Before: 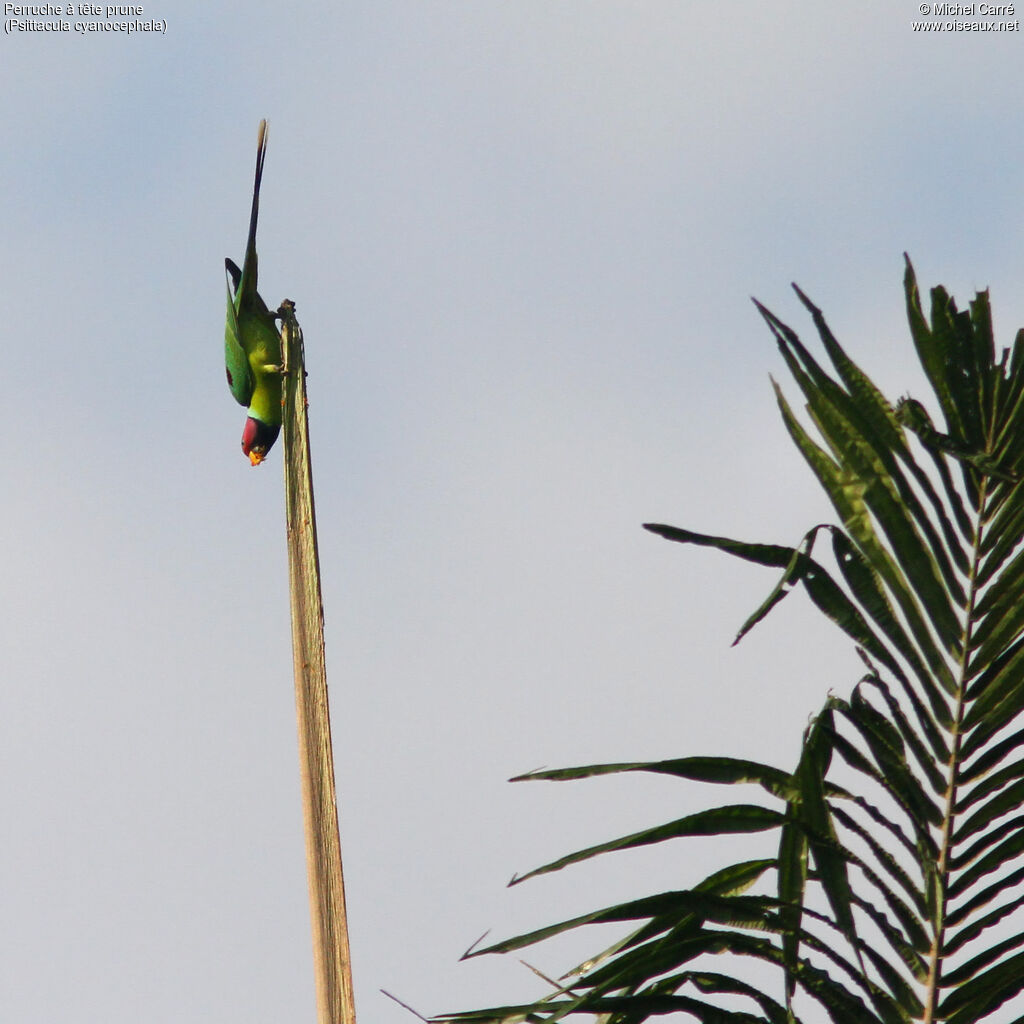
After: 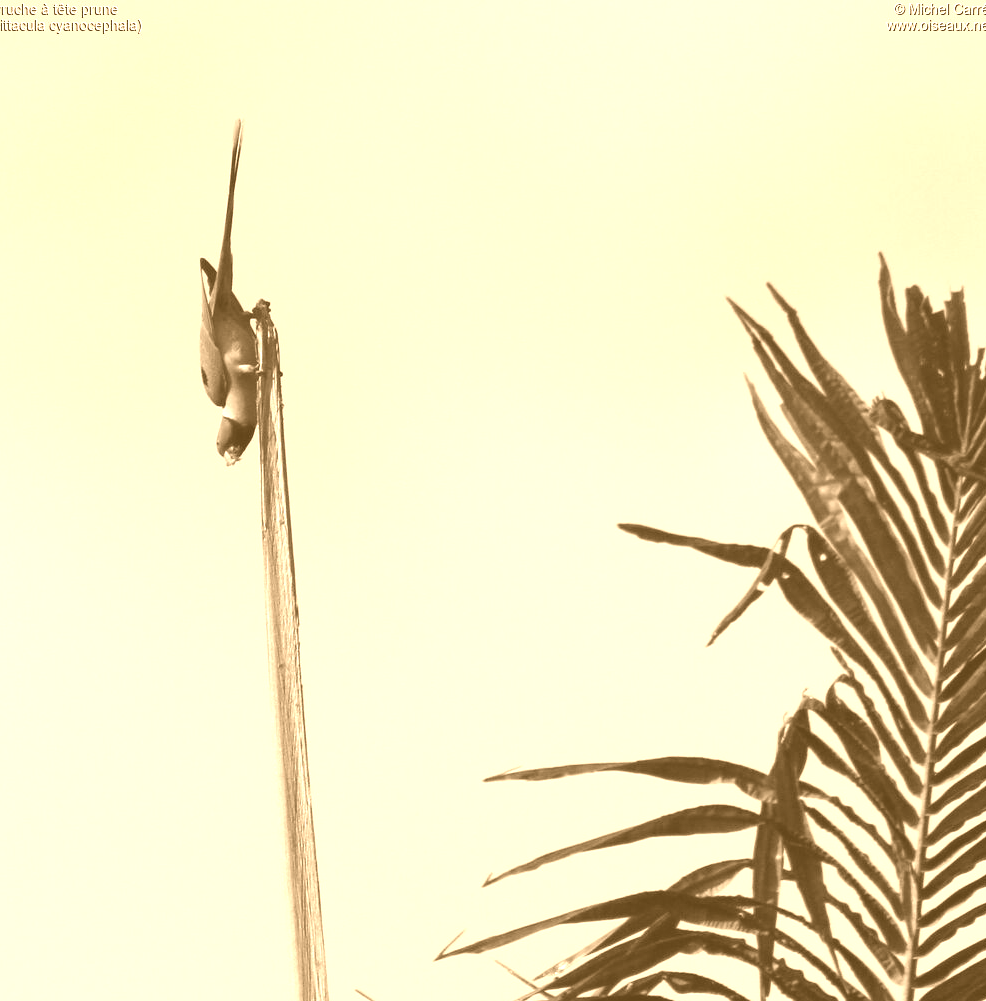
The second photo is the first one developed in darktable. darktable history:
colorize: hue 28.8°, source mix 100%
crop and rotate: left 2.536%, right 1.107%, bottom 2.246%
